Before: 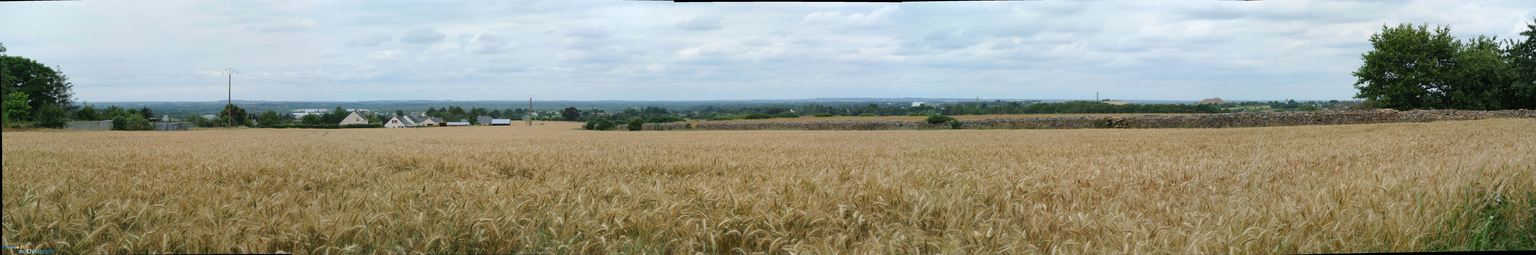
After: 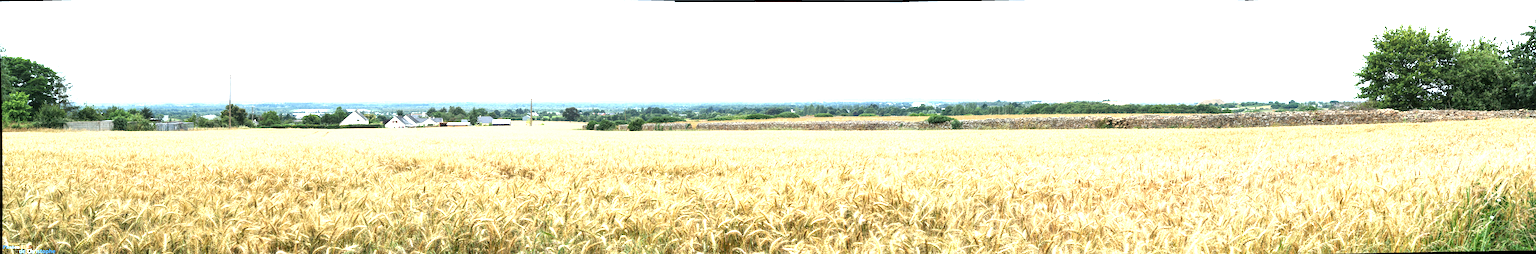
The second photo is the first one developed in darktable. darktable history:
local contrast: highlights 101%, shadows 100%, detail 200%, midtone range 0.2
exposure: black level correction 0, exposure 1.893 EV, compensate highlight preservation false
